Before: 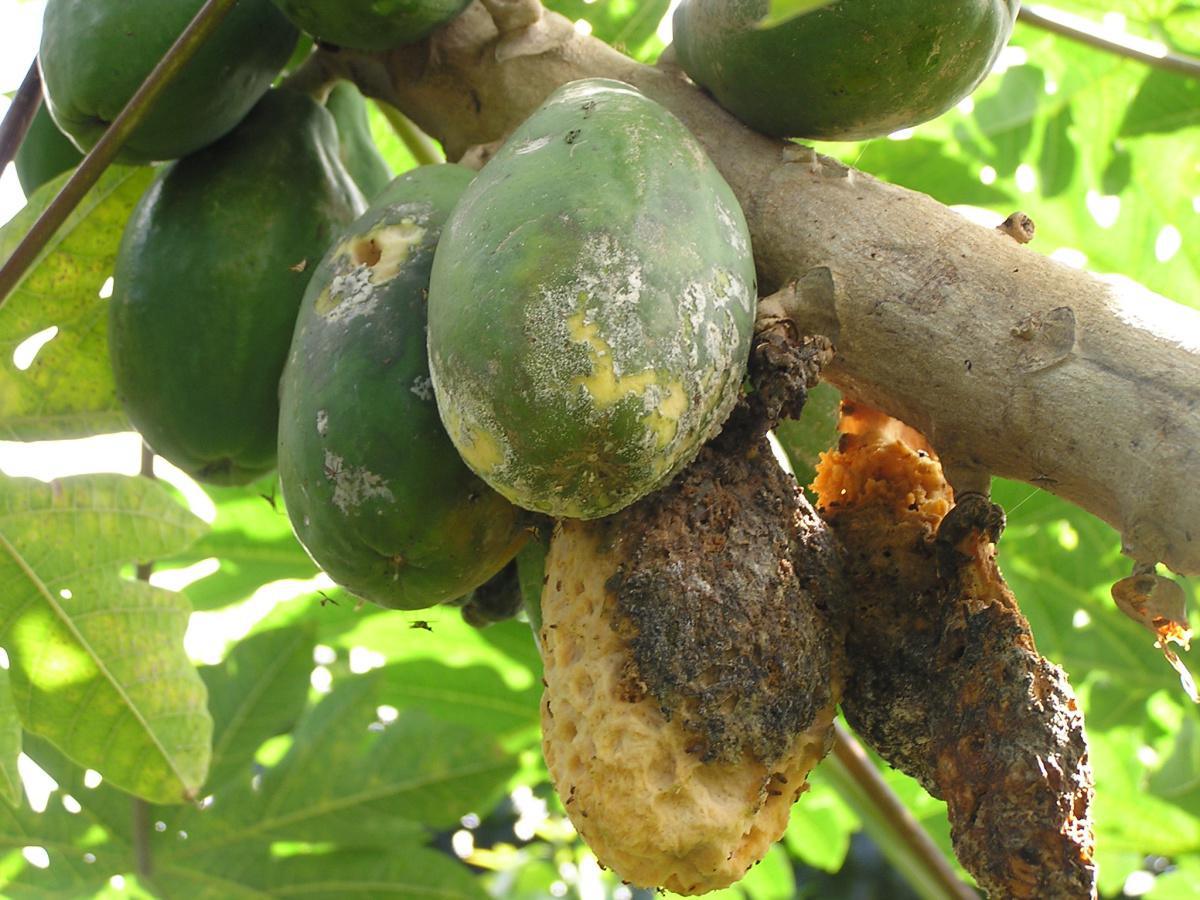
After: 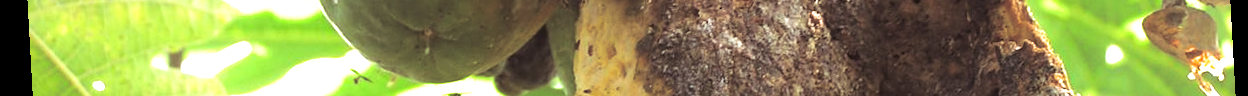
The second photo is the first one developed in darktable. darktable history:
rotate and perspective: rotation -3.18°, automatic cropping off
split-toning: shadows › saturation 0.24, highlights › hue 54°, highlights › saturation 0.24
exposure: exposure 1 EV, compensate highlight preservation false
crop and rotate: top 59.084%, bottom 30.916%
